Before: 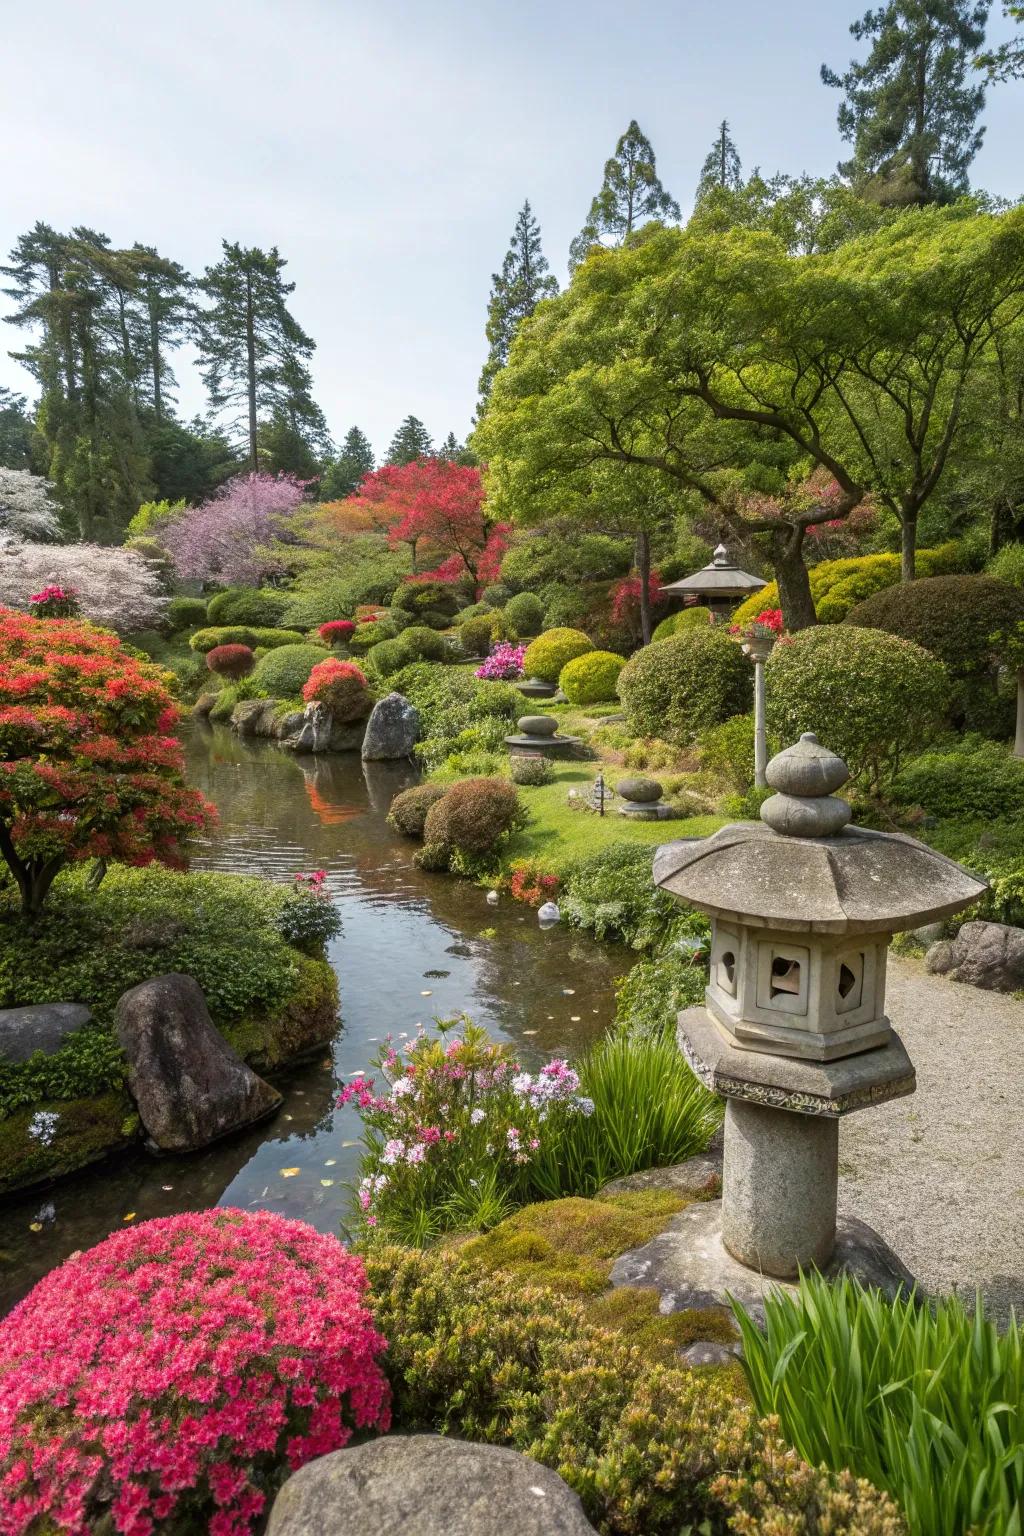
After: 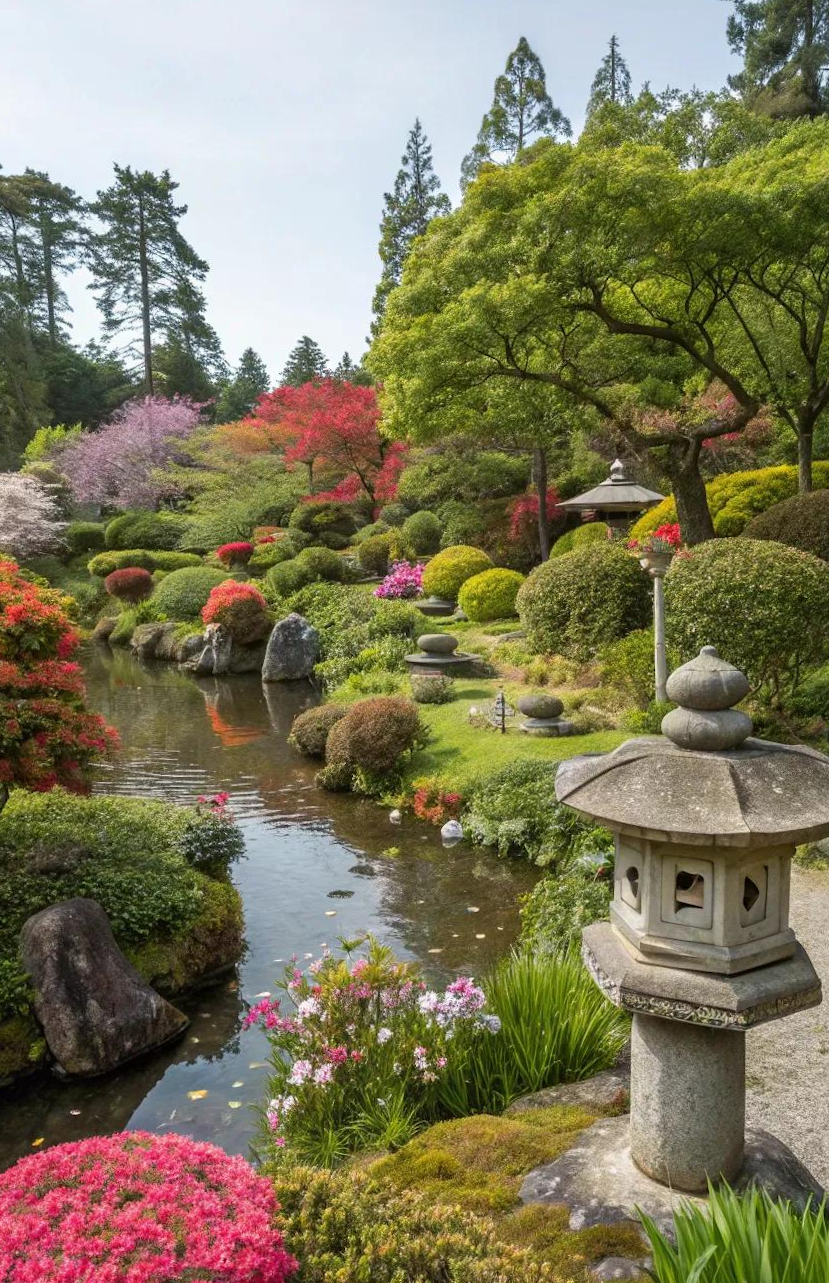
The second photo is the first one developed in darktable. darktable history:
rotate and perspective: rotation -1°, crop left 0.011, crop right 0.989, crop top 0.025, crop bottom 0.975
crop: left 9.929%, top 3.475%, right 9.188%, bottom 9.529%
